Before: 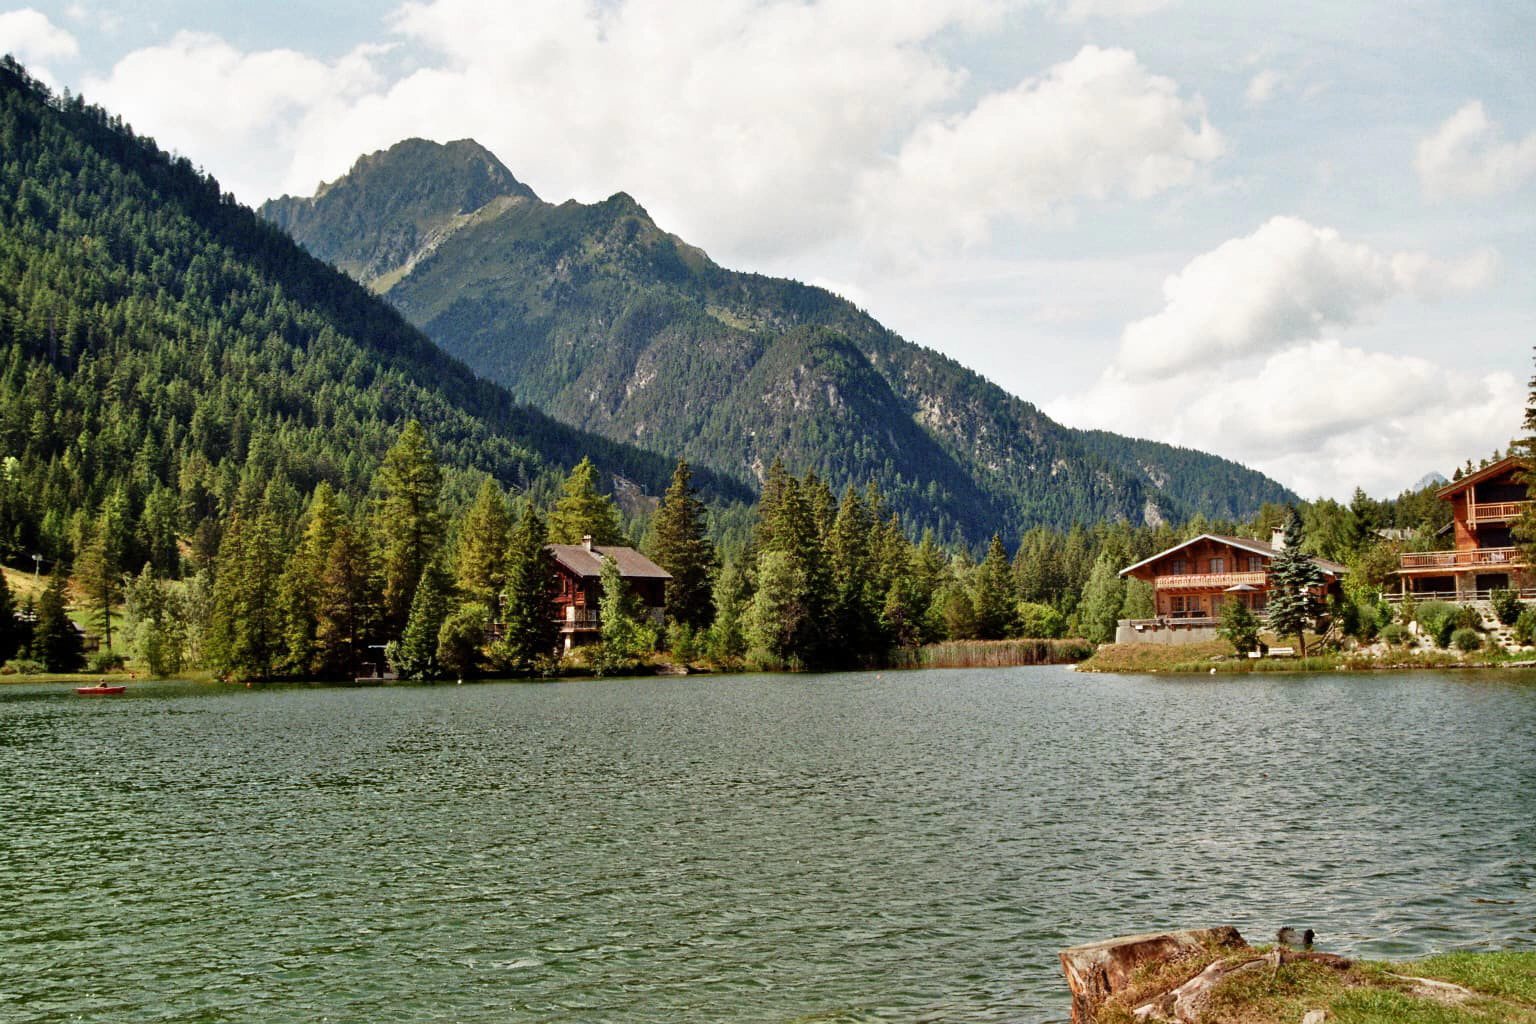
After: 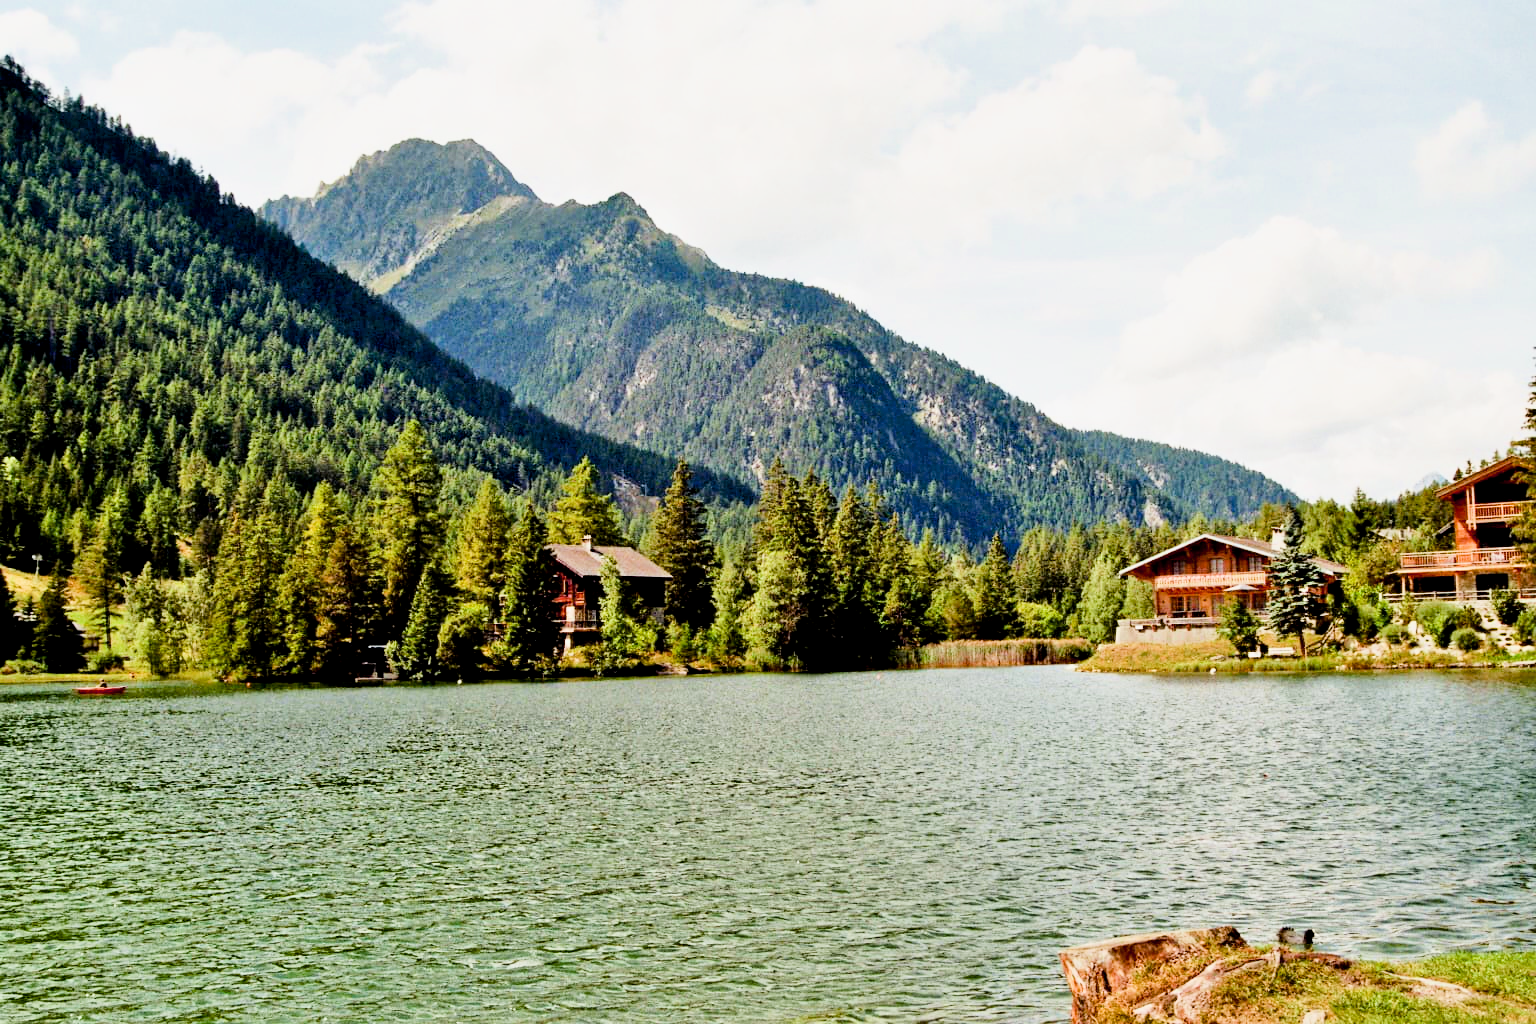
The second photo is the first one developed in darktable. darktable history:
color balance rgb: linear chroma grading › shadows 19.44%, linear chroma grading › highlights 3.42%, linear chroma grading › mid-tones 10.16%
filmic rgb: black relative exposure -7.5 EV, white relative exposure 5 EV, hardness 3.31, contrast 1.3, contrast in shadows safe
exposure: black level correction 0.008, exposure 0.979 EV, compensate highlight preservation false
